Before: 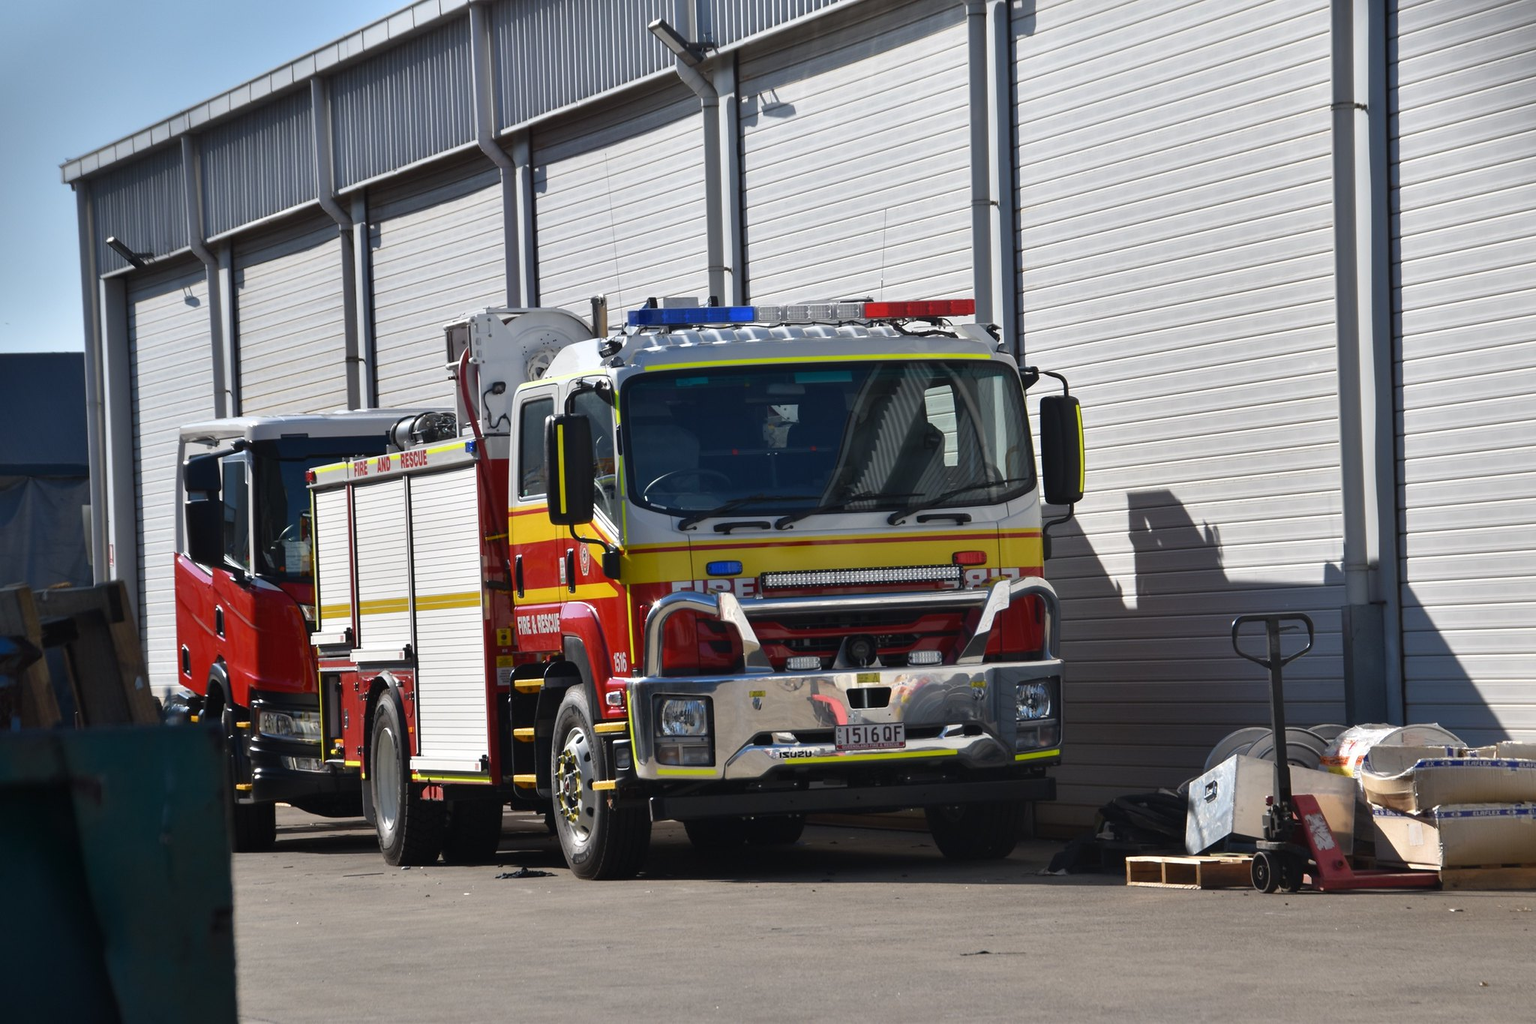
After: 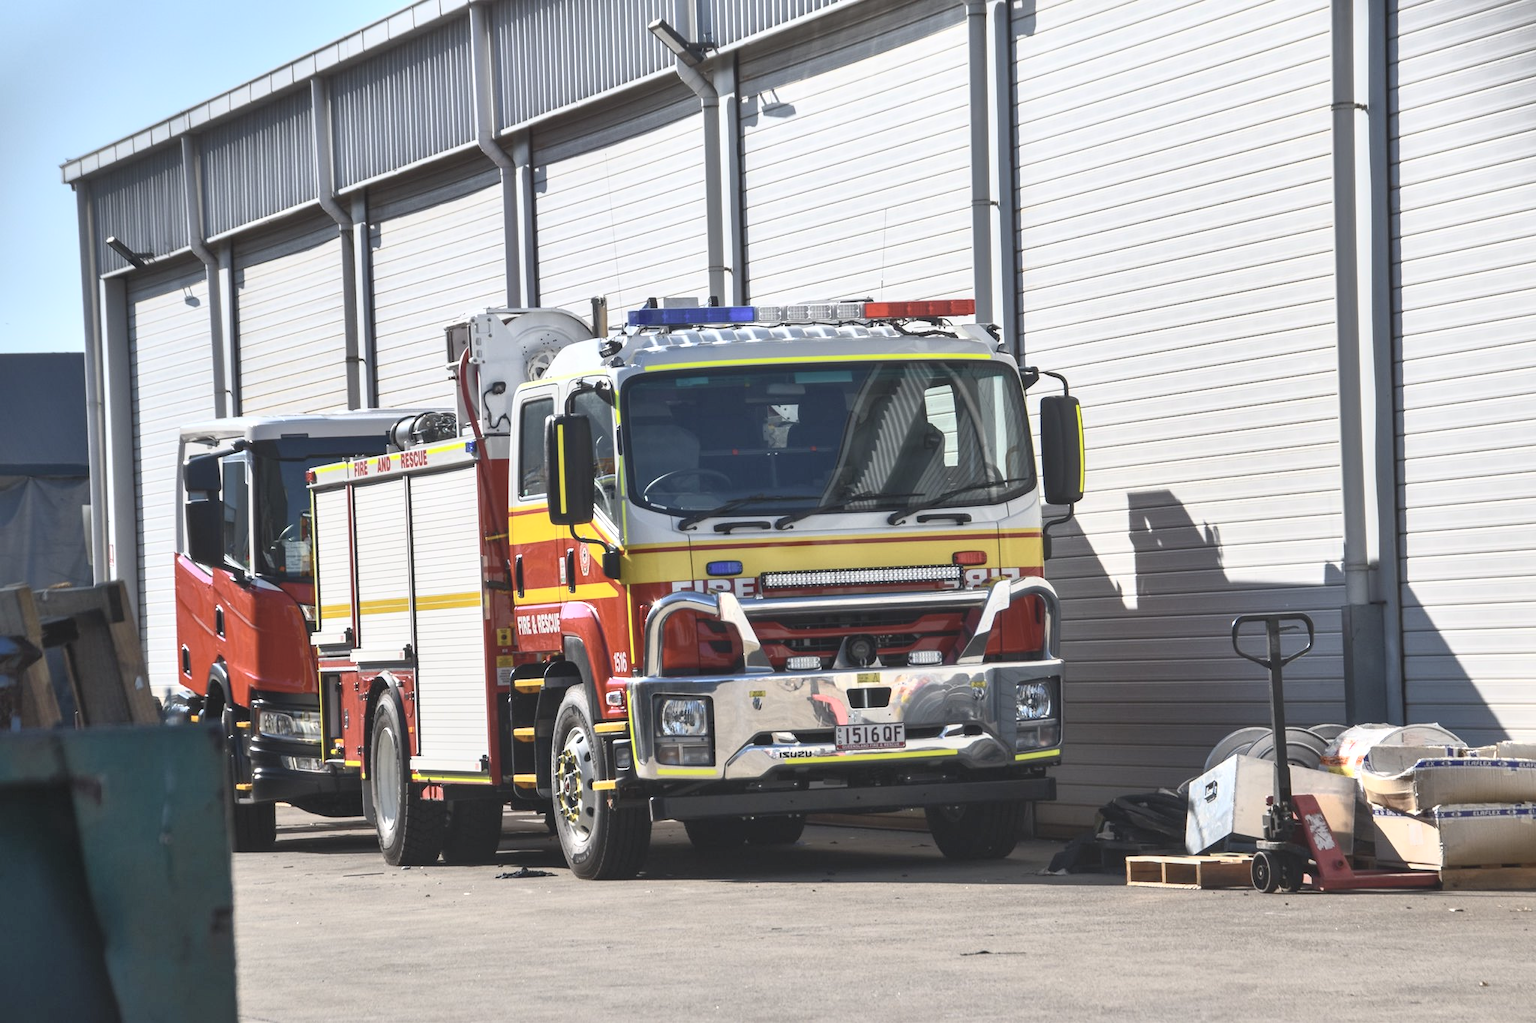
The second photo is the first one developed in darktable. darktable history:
shadows and highlights: on, module defaults
local contrast: on, module defaults
contrast brightness saturation: contrast 0.438, brightness 0.56, saturation -0.189
